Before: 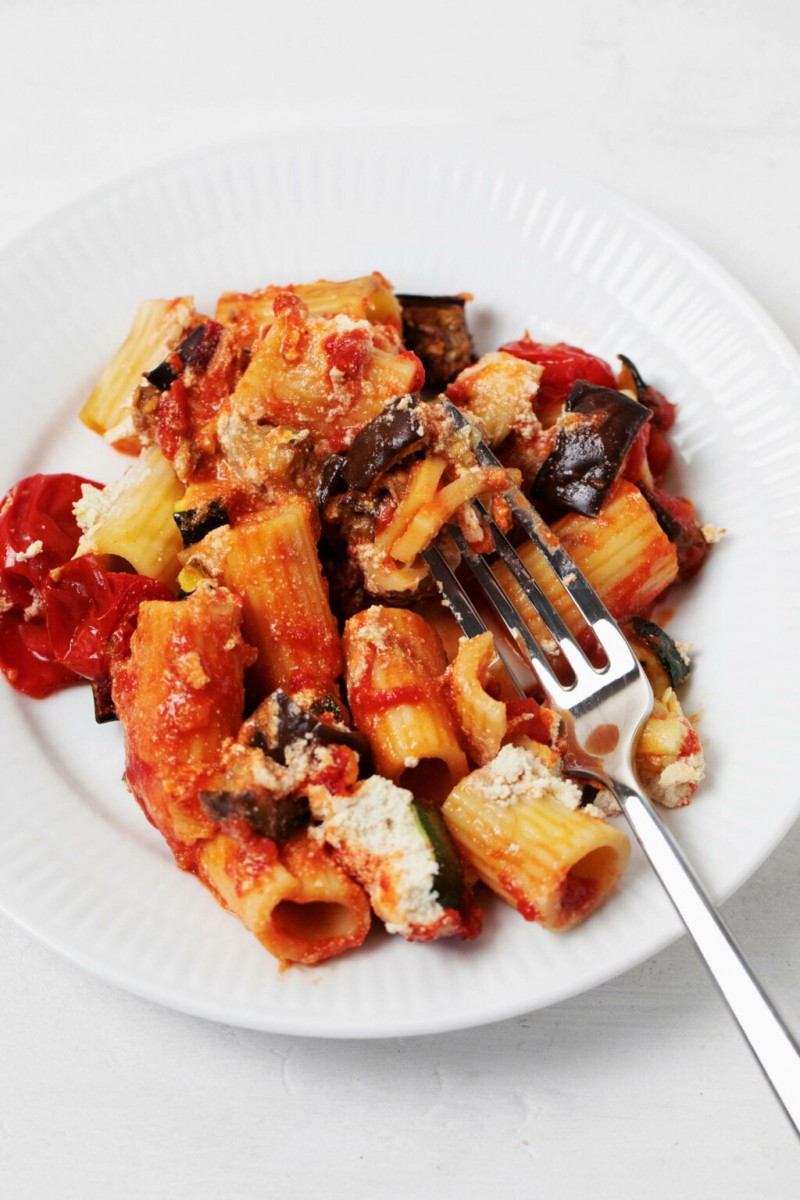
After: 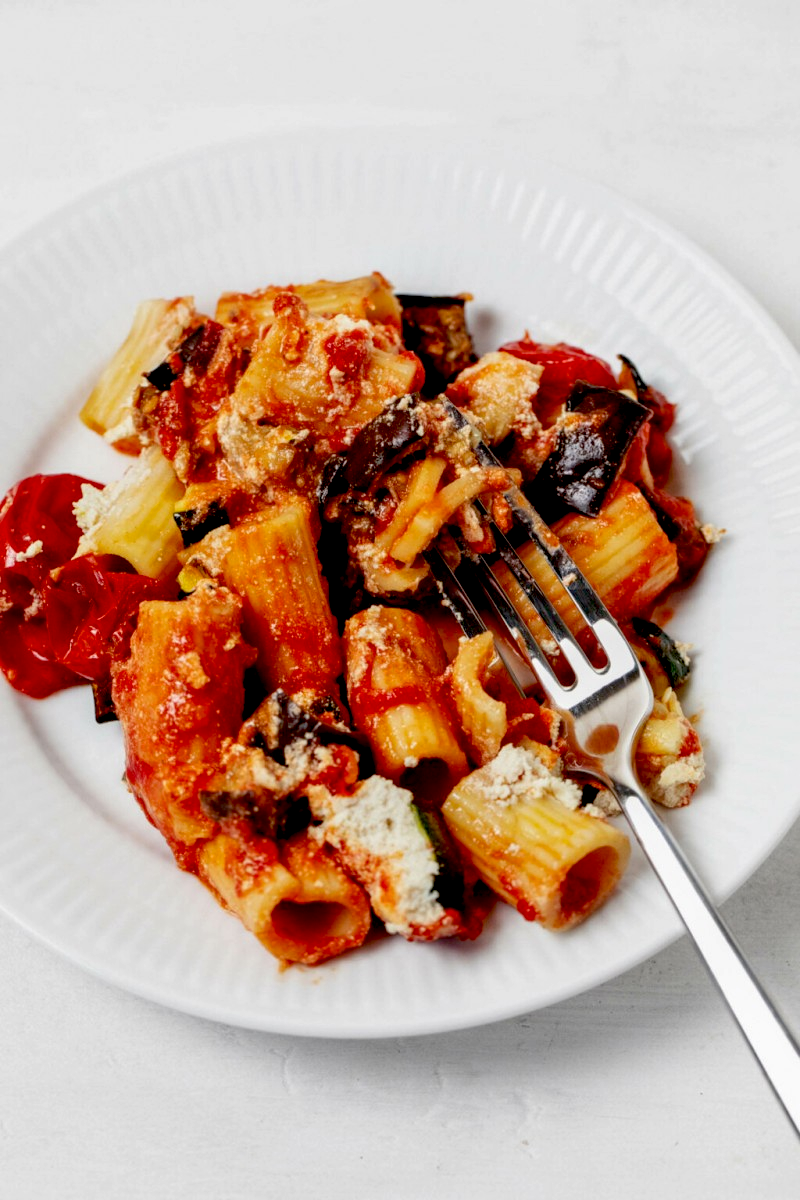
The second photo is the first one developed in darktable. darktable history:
local contrast: on, module defaults
exposure: black level correction 0.029, exposure -0.073 EV, compensate highlight preservation false
